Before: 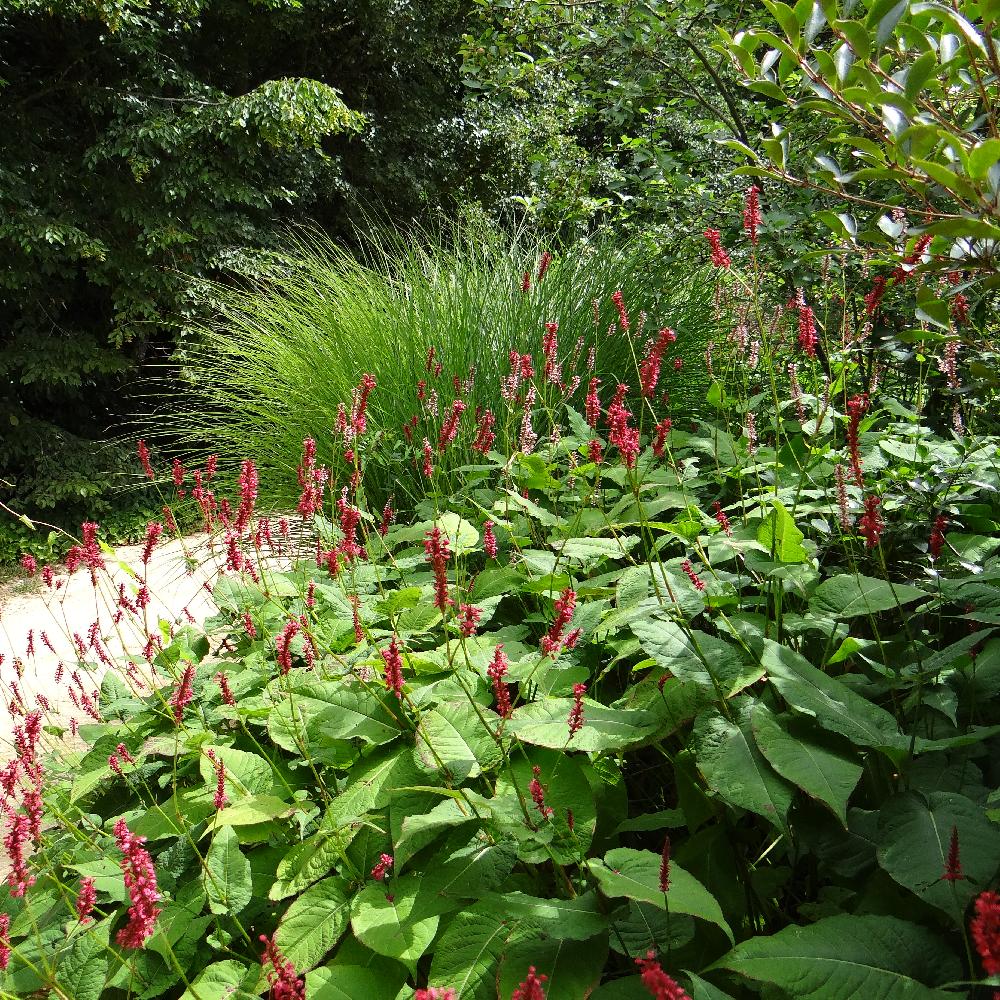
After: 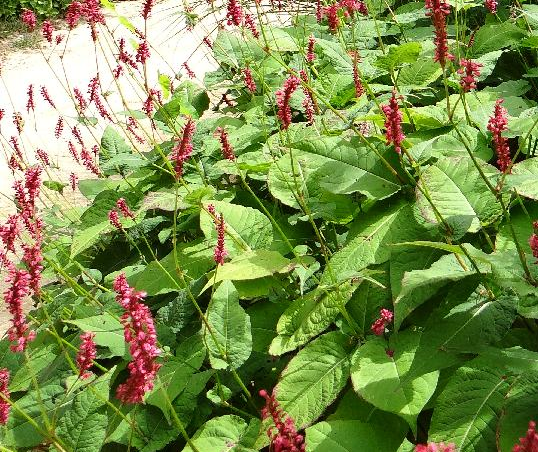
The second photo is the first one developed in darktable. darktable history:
crop and rotate: top 54.51%, right 46.167%, bottom 0.212%
